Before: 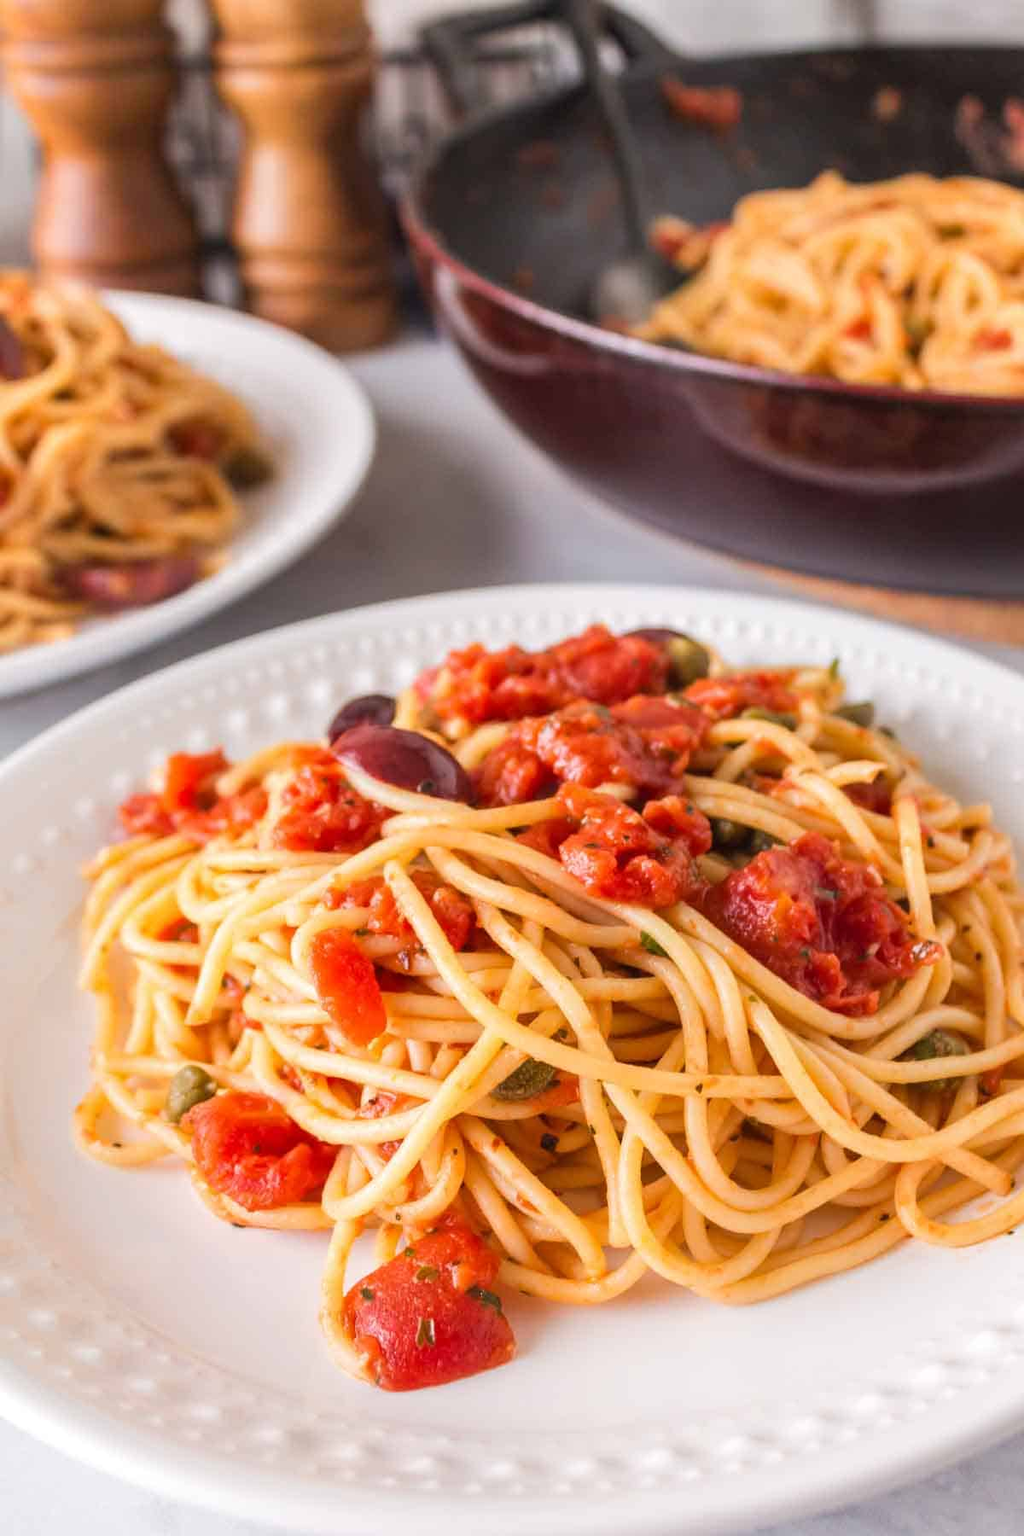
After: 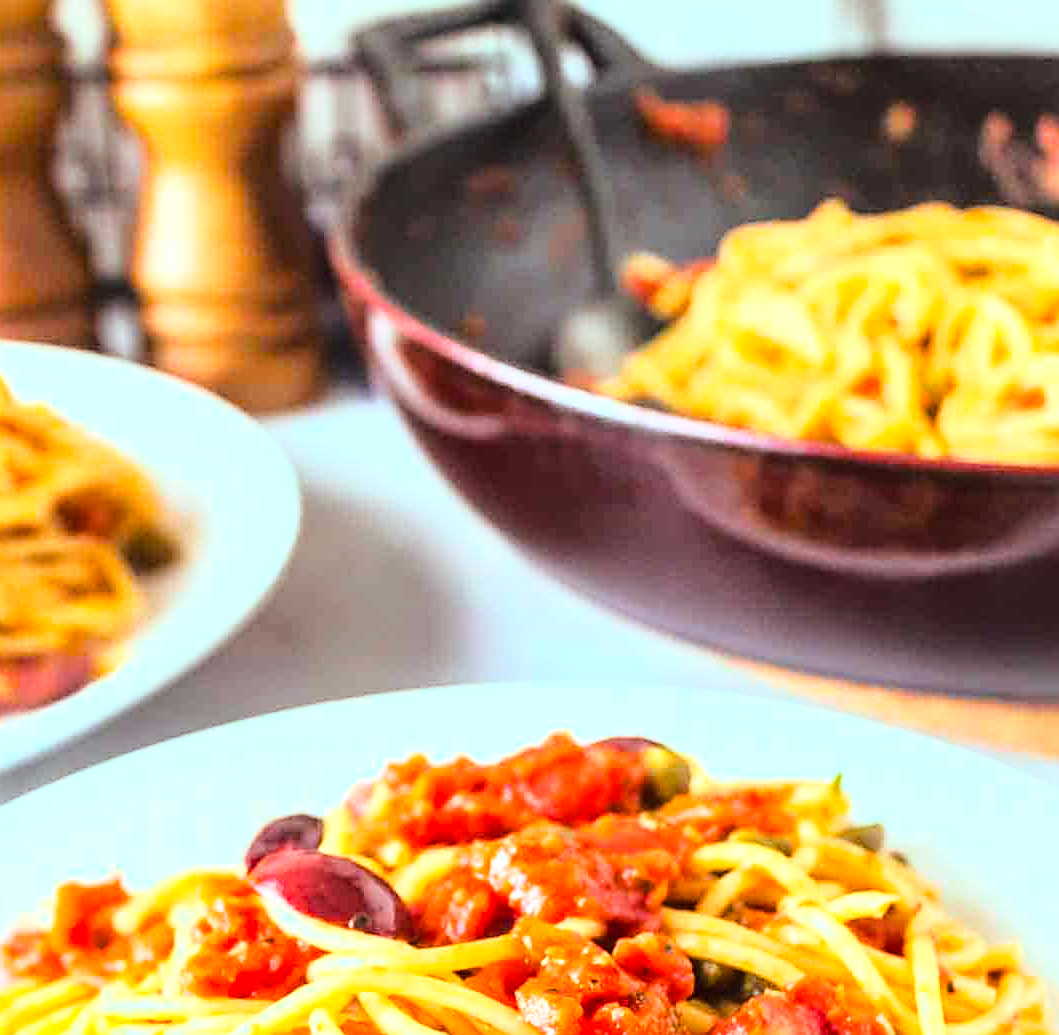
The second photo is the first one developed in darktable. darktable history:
sharpen: on, module defaults
crop and rotate: left 11.704%, bottom 42.464%
base curve: curves: ch0 [(0, 0) (0.028, 0.03) (0.121, 0.232) (0.46, 0.748) (0.859, 0.968) (1, 1)], exposure shift 0.01
color balance rgb: highlights gain › chroma 4.125%, highlights gain › hue 199.62°, perceptual saturation grading › global saturation 19.786%, perceptual brilliance grading › global brilliance 18.041%
